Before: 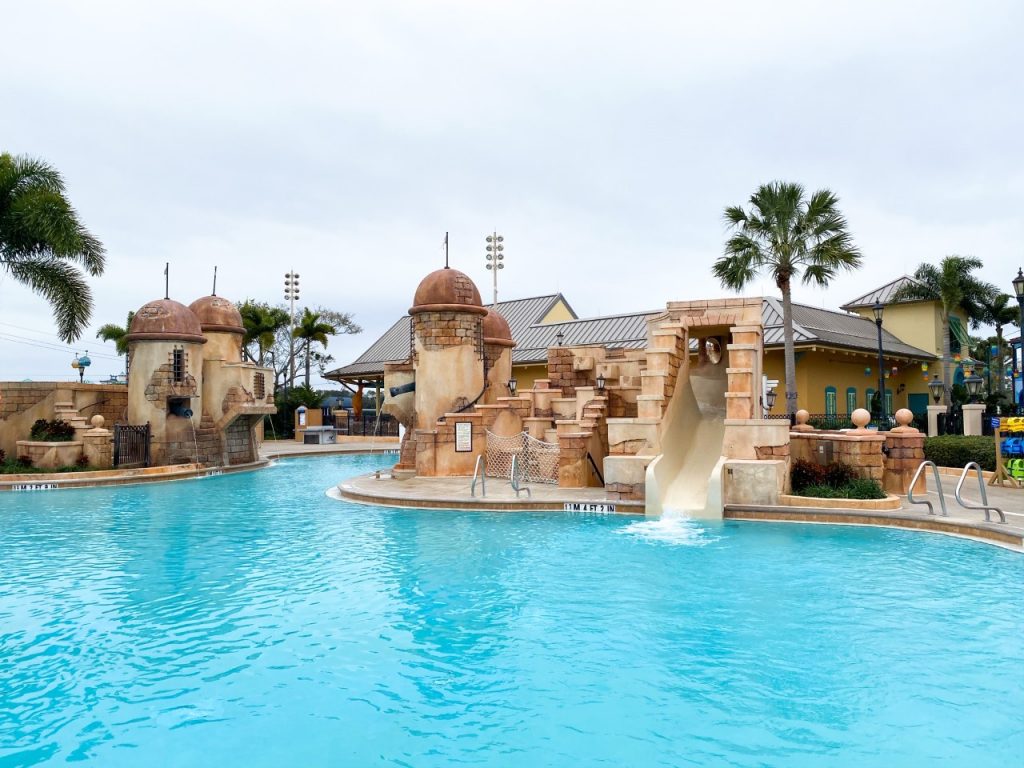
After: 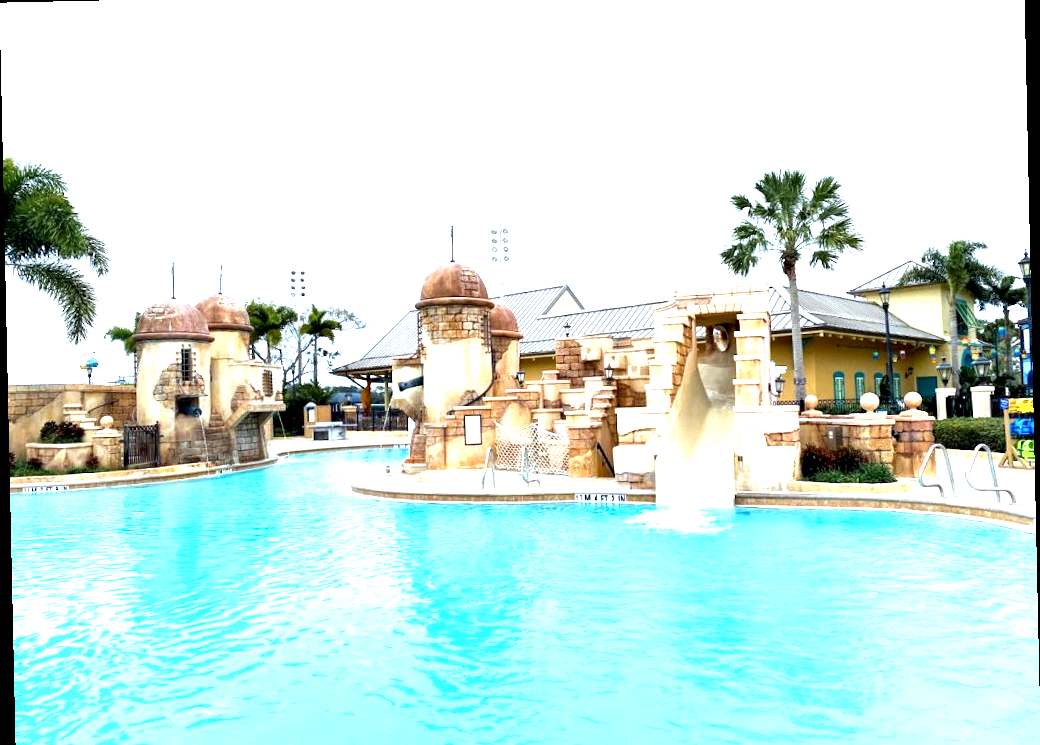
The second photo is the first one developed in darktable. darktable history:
exposure: black level correction 0, exposure 1.55 EV, compensate exposure bias true, compensate highlight preservation false
rotate and perspective: rotation -1.24°, automatic cropping off
local contrast: highlights 123%, shadows 126%, detail 140%, midtone range 0.254
crop and rotate: top 2.479%, bottom 3.018%
white balance: red 0.925, blue 1.046
